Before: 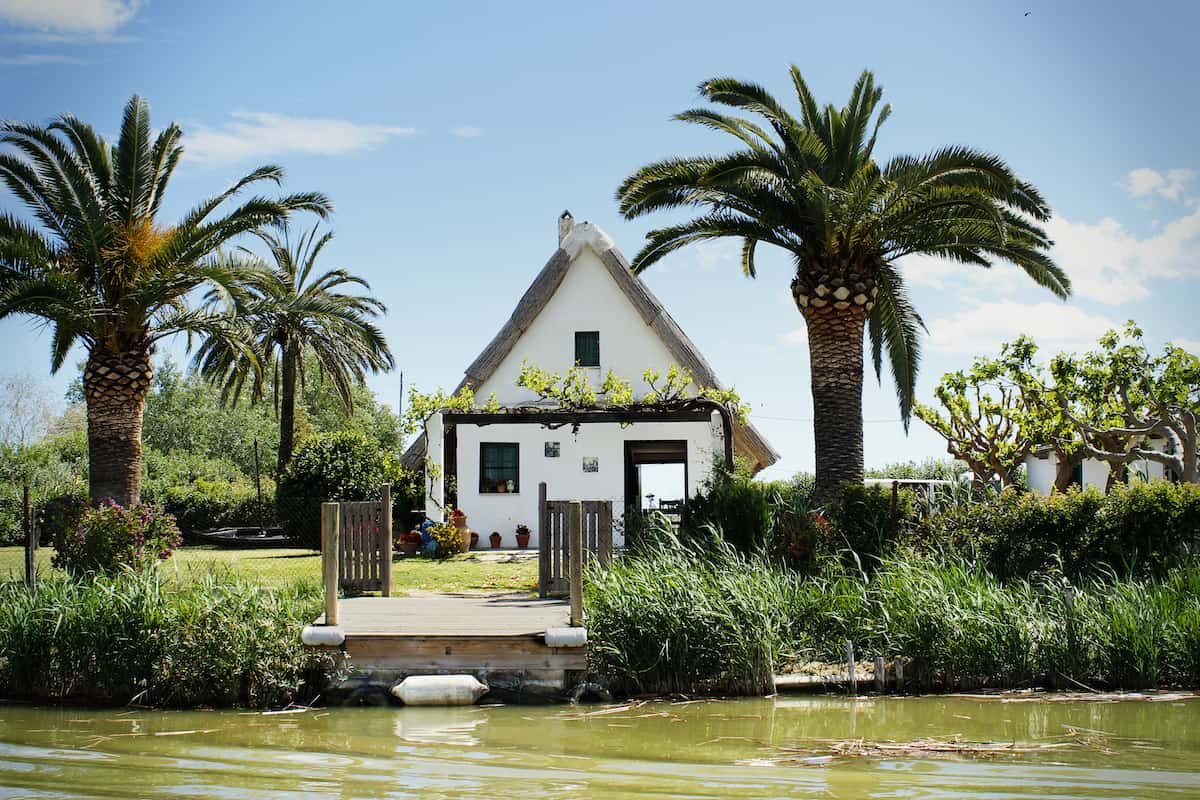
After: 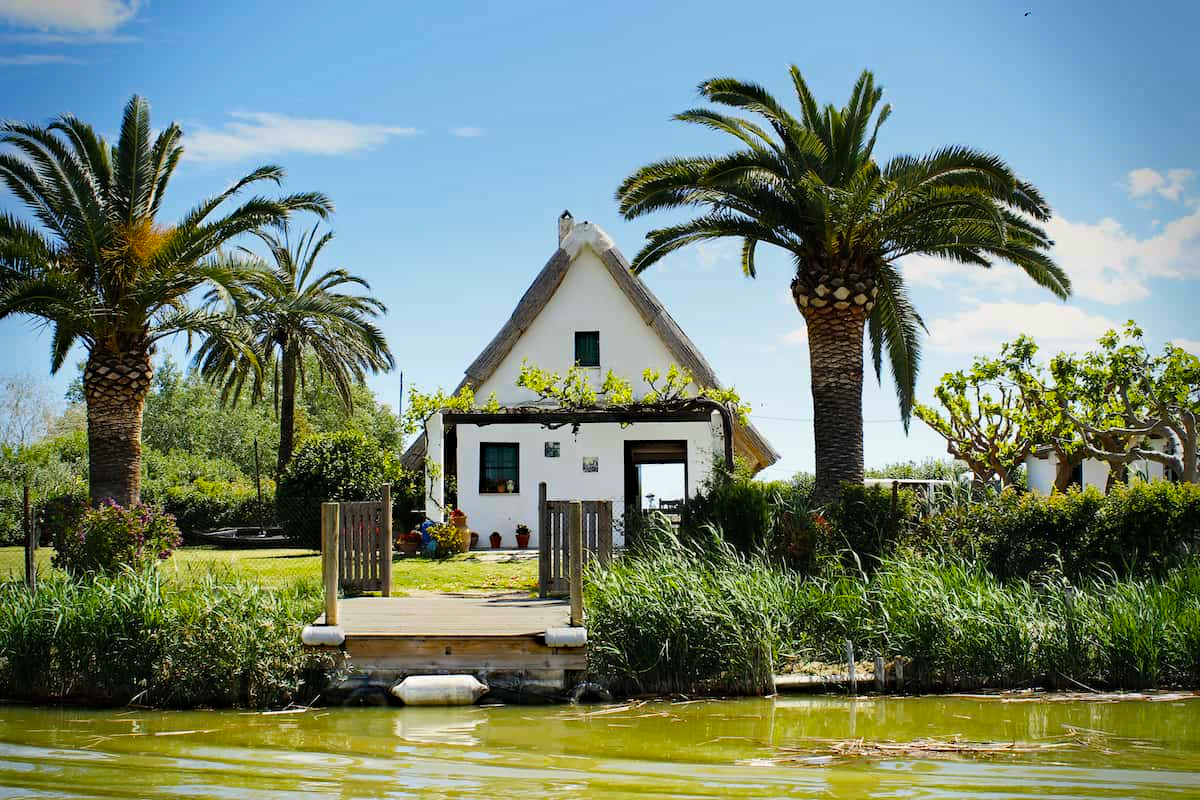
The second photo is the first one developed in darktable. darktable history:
color balance rgb: linear chroma grading › global chroma 0.528%, perceptual saturation grading › global saturation 19.862%, global vibrance 14.487%
haze removal: strength 0.279, distance 0.256, compatibility mode true, adaptive false
